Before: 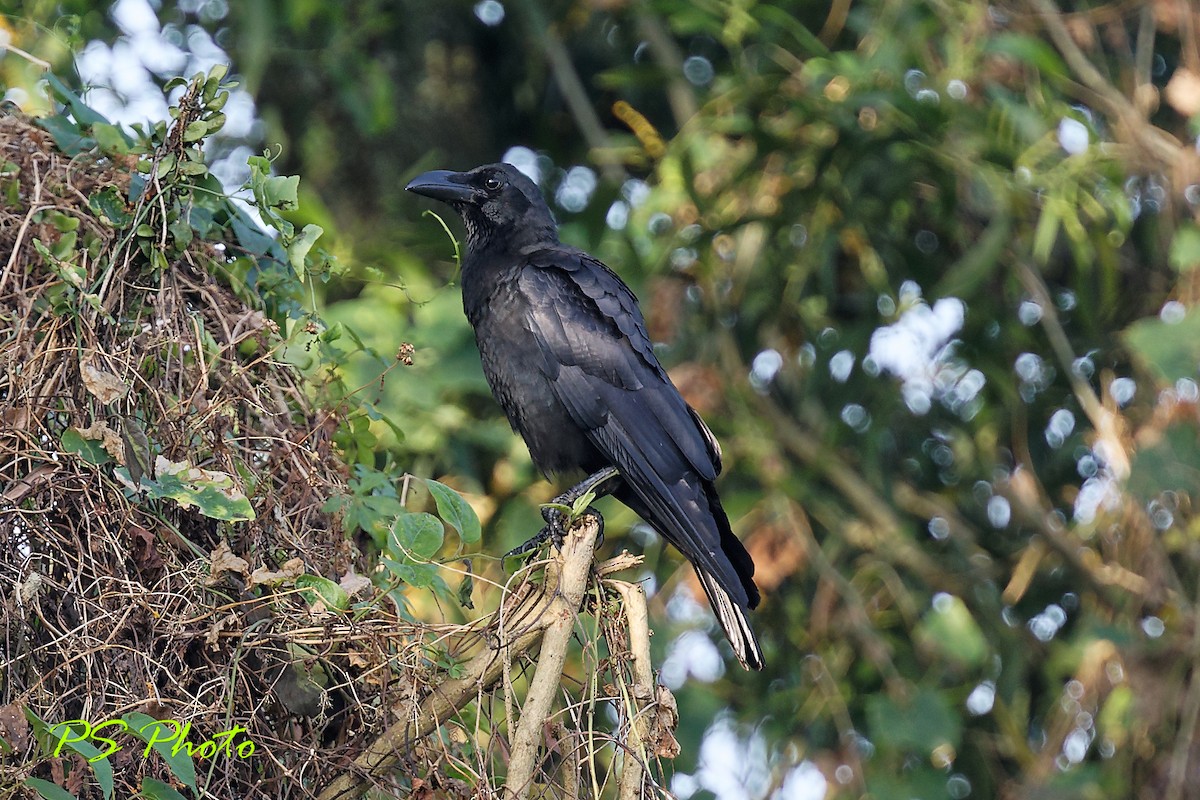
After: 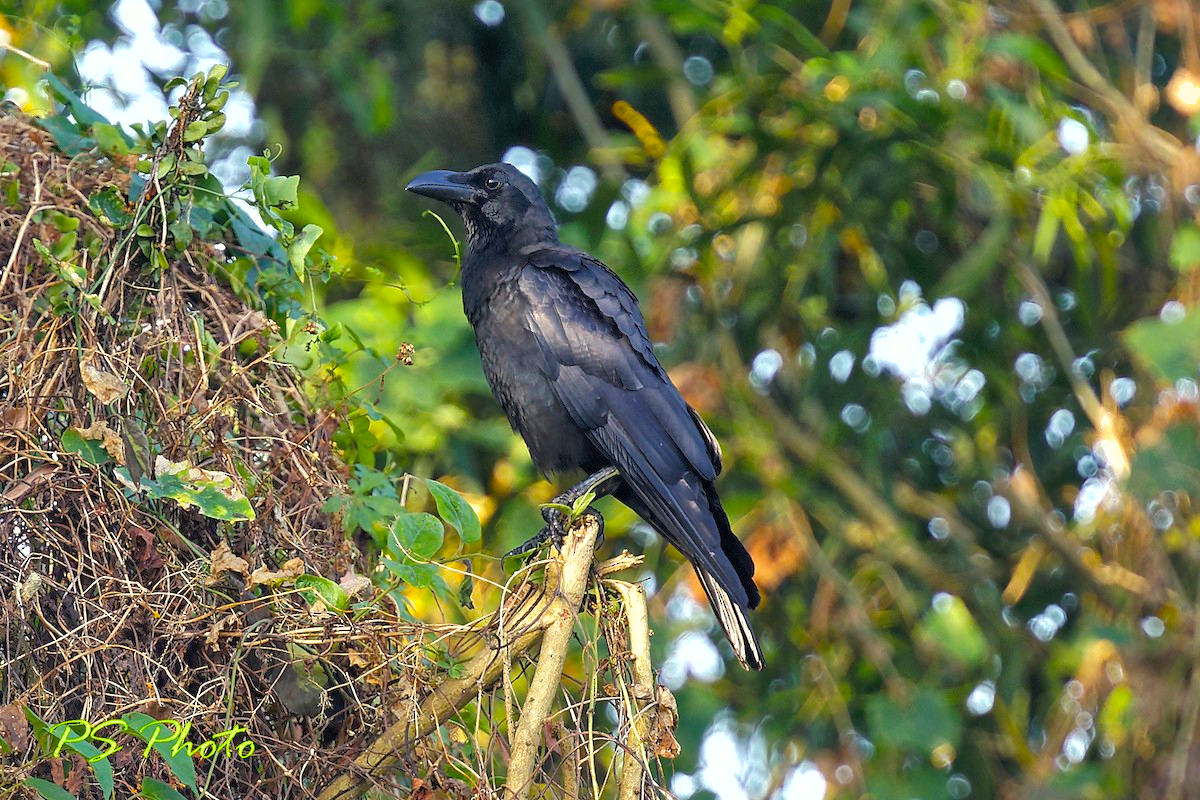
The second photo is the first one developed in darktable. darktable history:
shadows and highlights: on, module defaults
color balance rgb: shadows lift › hue 87.05°, highlights gain › luminance 6.417%, highlights gain › chroma 2.499%, highlights gain › hue 90.14°, perceptual saturation grading › global saturation 42.13%, perceptual brilliance grading › global brilliance 11.363%
